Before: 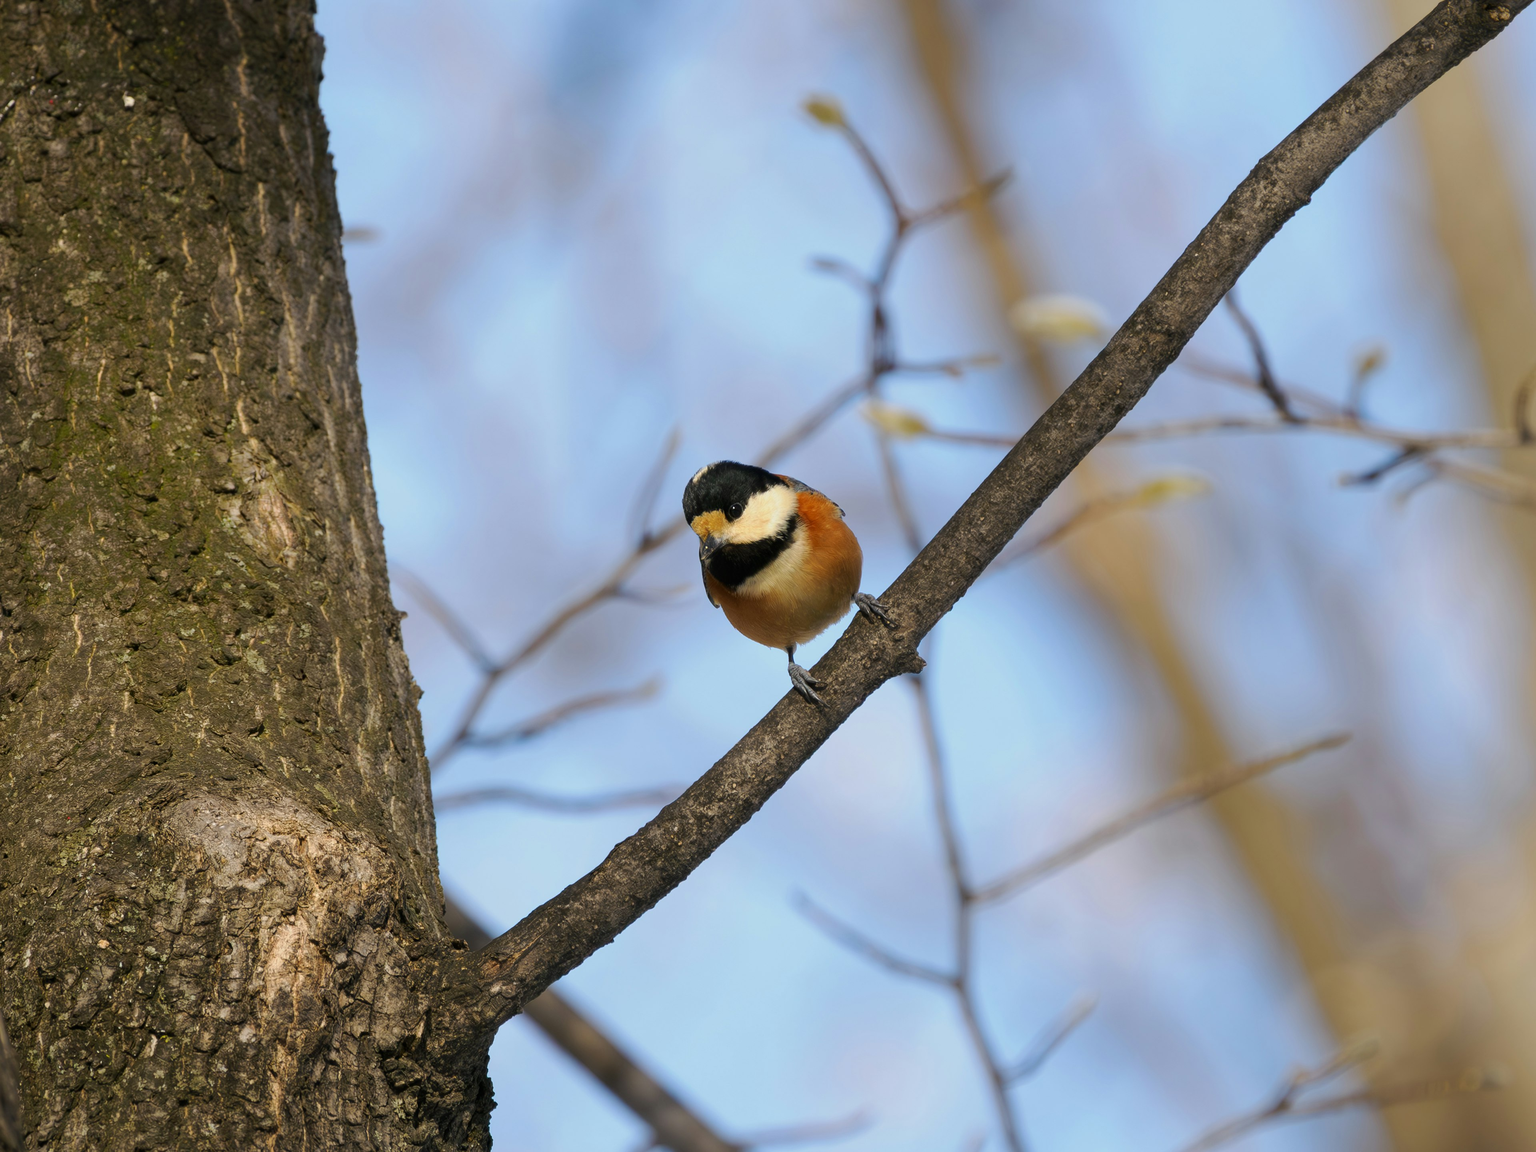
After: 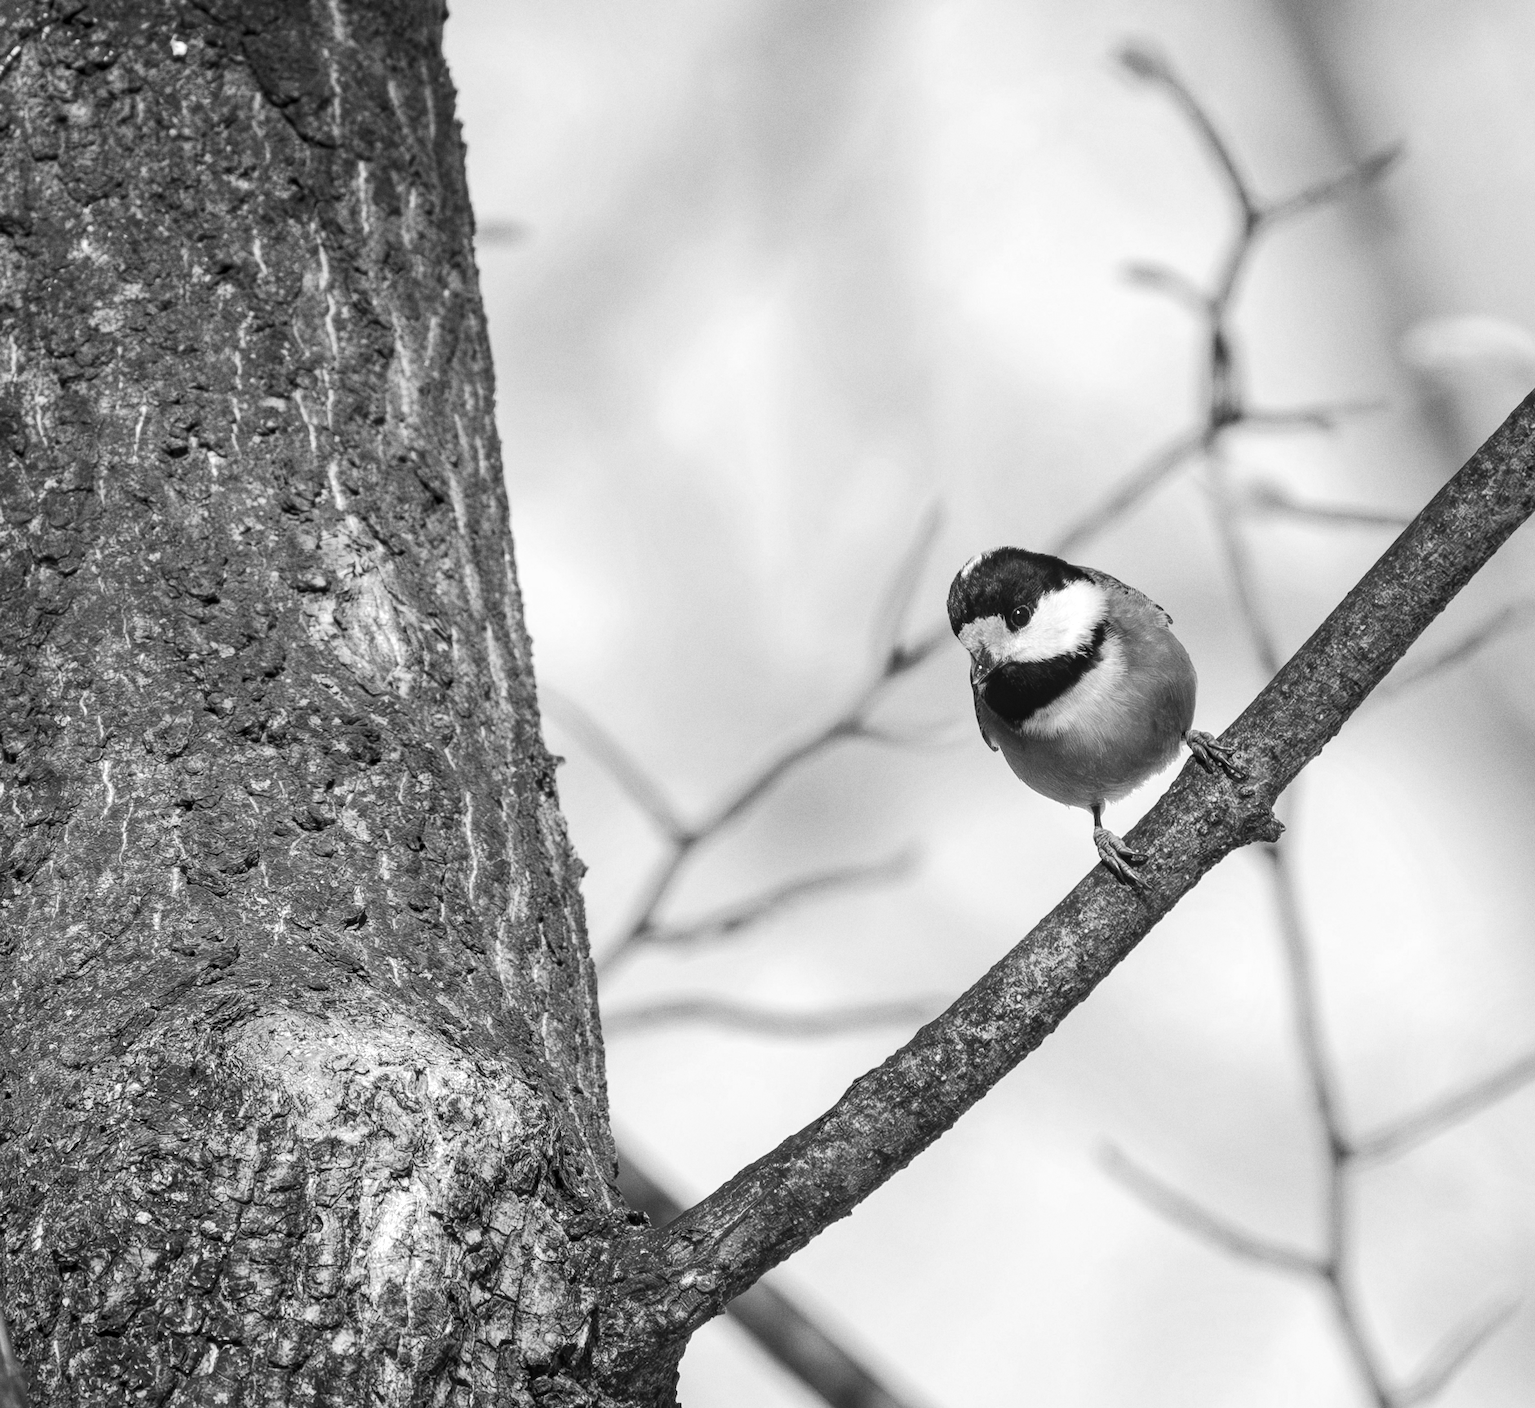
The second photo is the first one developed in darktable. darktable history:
exposure: black level correction -0.002, exposure 0.54 EV, compensate highlight preservation false
crop: top 5.803%, right 27.864%, bottom 5.804%
grain: coarseness 0.47 ISO
local contrast: highlights 55%, shadows 52%, detail 130%, midtone range 0.452
tone equalizer: on, module defaults
monochrome: on, module defaults
tone curve: curves: ch0 [(0, 0.018) (0.061, 0.041) (0.205, 0.191) (0.289, 0.292) (0.39, 0.424) (0.493, 0.551) (0.666, 0.743) (0.795, 0.841) (1, 0.998)]; ch1 [(0, 0) (0.385, 0.343) (0.439, 0.415) (0.494, 0.498) (0.501, 0.501) (0.51, 0.496) (0.548, 0.554) (0.586, 0.61) (0.684, 0.658) (0.783, 0.804) (1, 1)]; ch2 [(0, 0) (0.304, 0.31) (0.403, 0.399) (0.441, 0.428) (0.47, 0.469) (0.498, 0.496) (0.524, 0.538) (0.566, 0.588) (0.648, 0.665) (0.697, 0.699) (1, 1)], color space Lab, independent channels, preserve colors none
